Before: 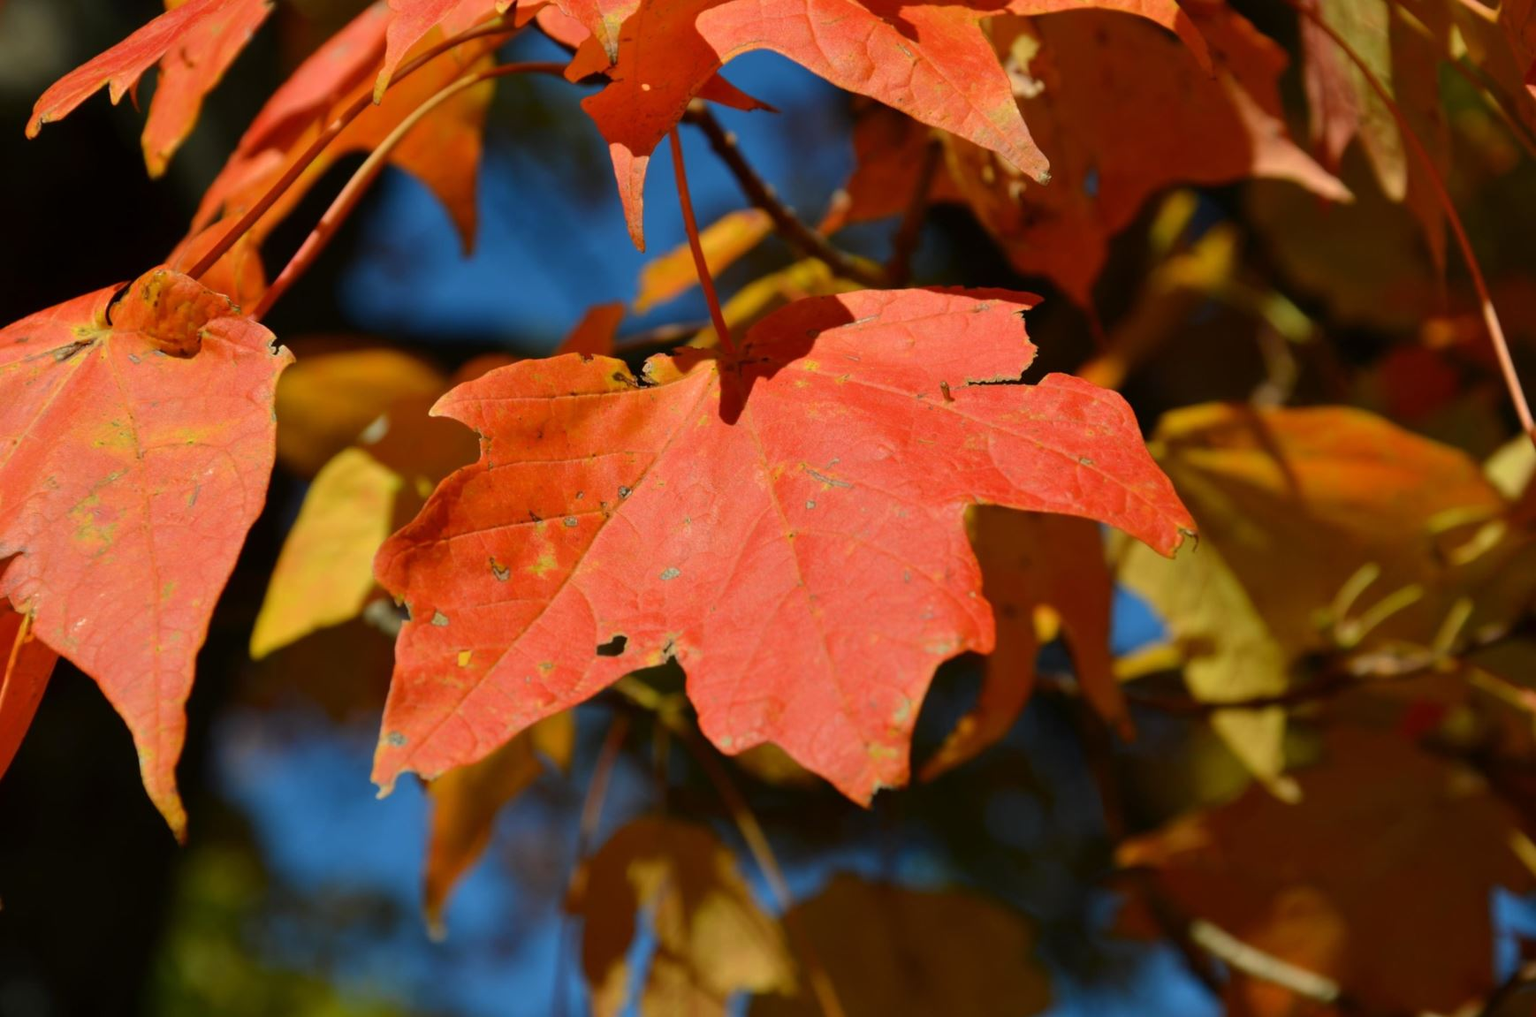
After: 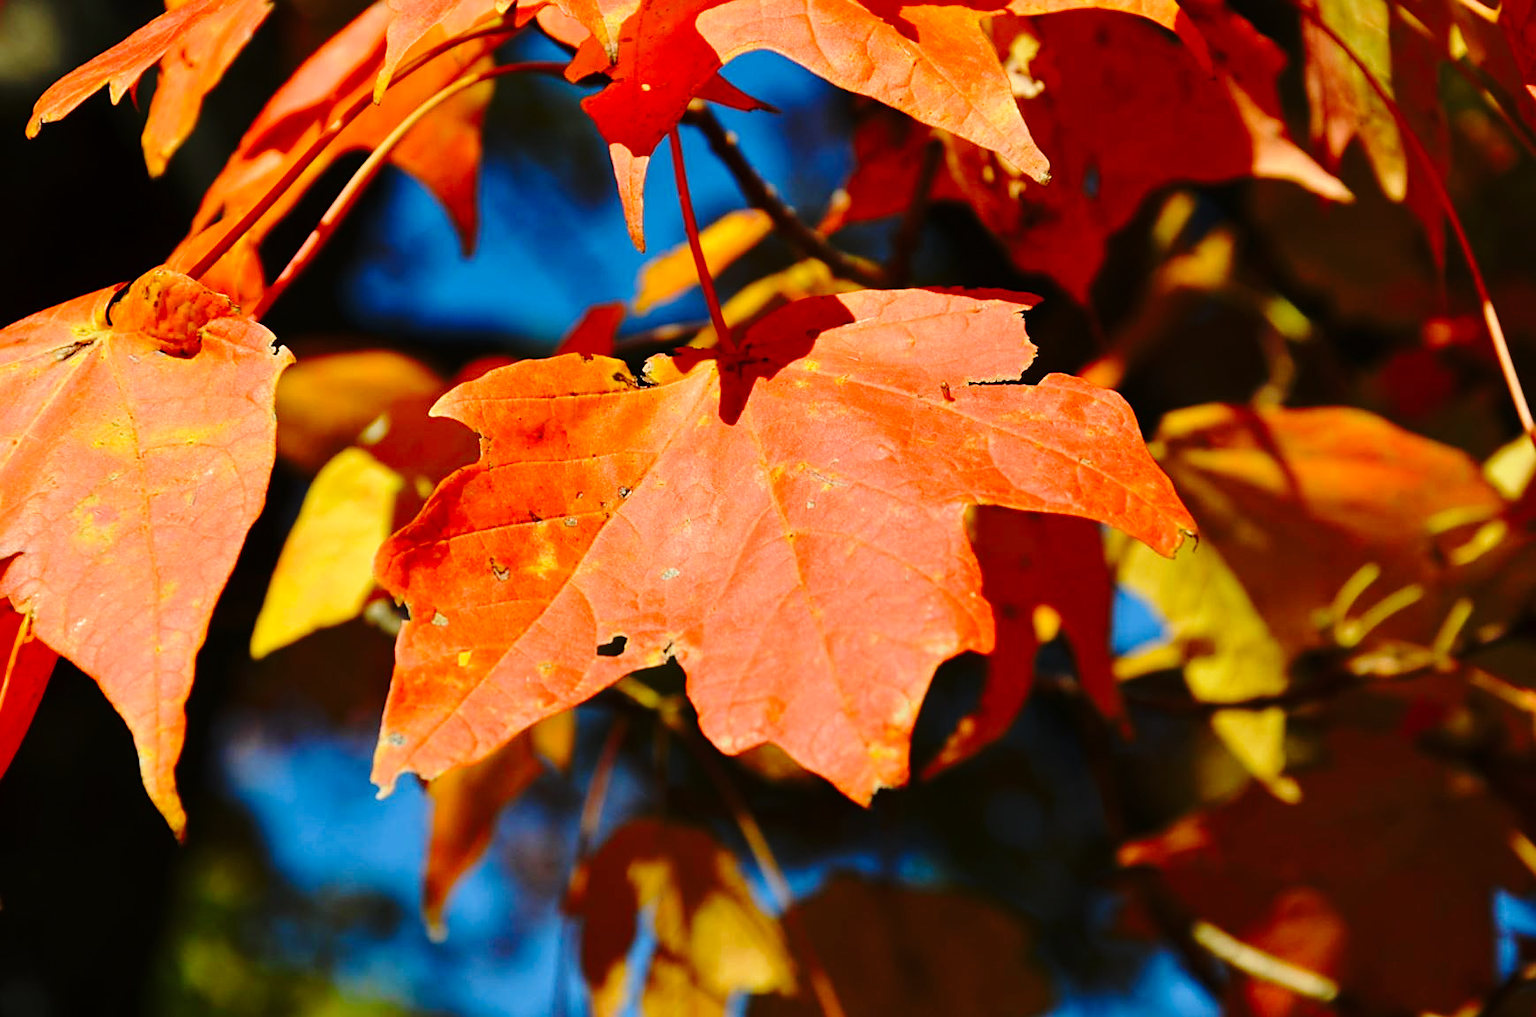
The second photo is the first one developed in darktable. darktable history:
base curve: curves: ch0 [(0, 0) (0.04, 0.03) (0.133, 0.232) (0.448, 0.748) (0.843, 0.968) (1, 1)], preserve colors none
sharpen: on, module defaults
